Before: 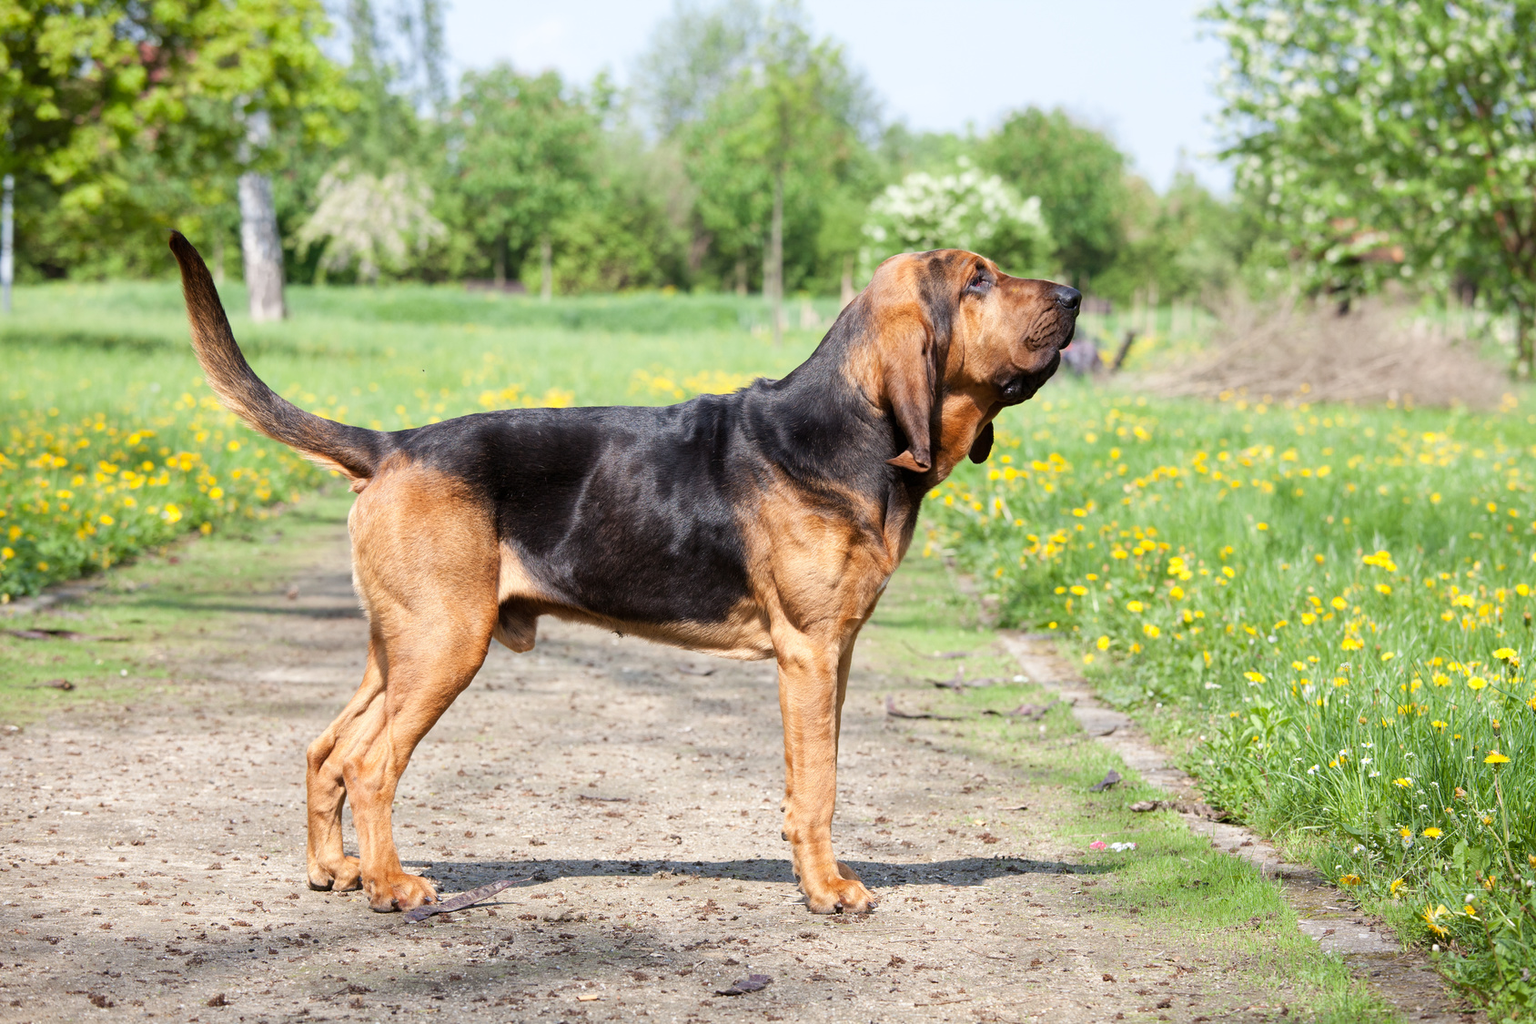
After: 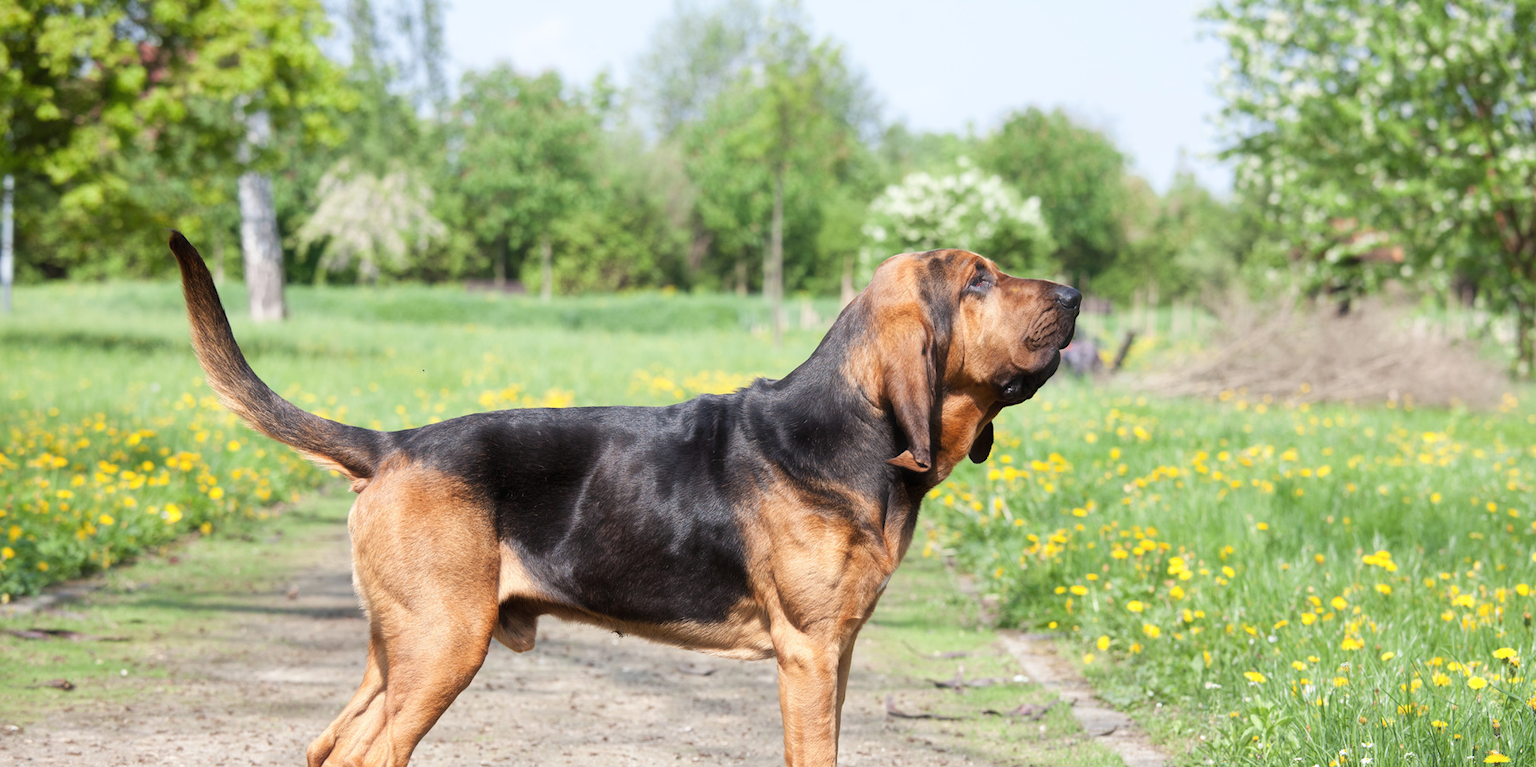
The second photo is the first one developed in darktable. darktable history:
haze removal: strength -0.1, adaptive false
crop: bottom 24.967%
